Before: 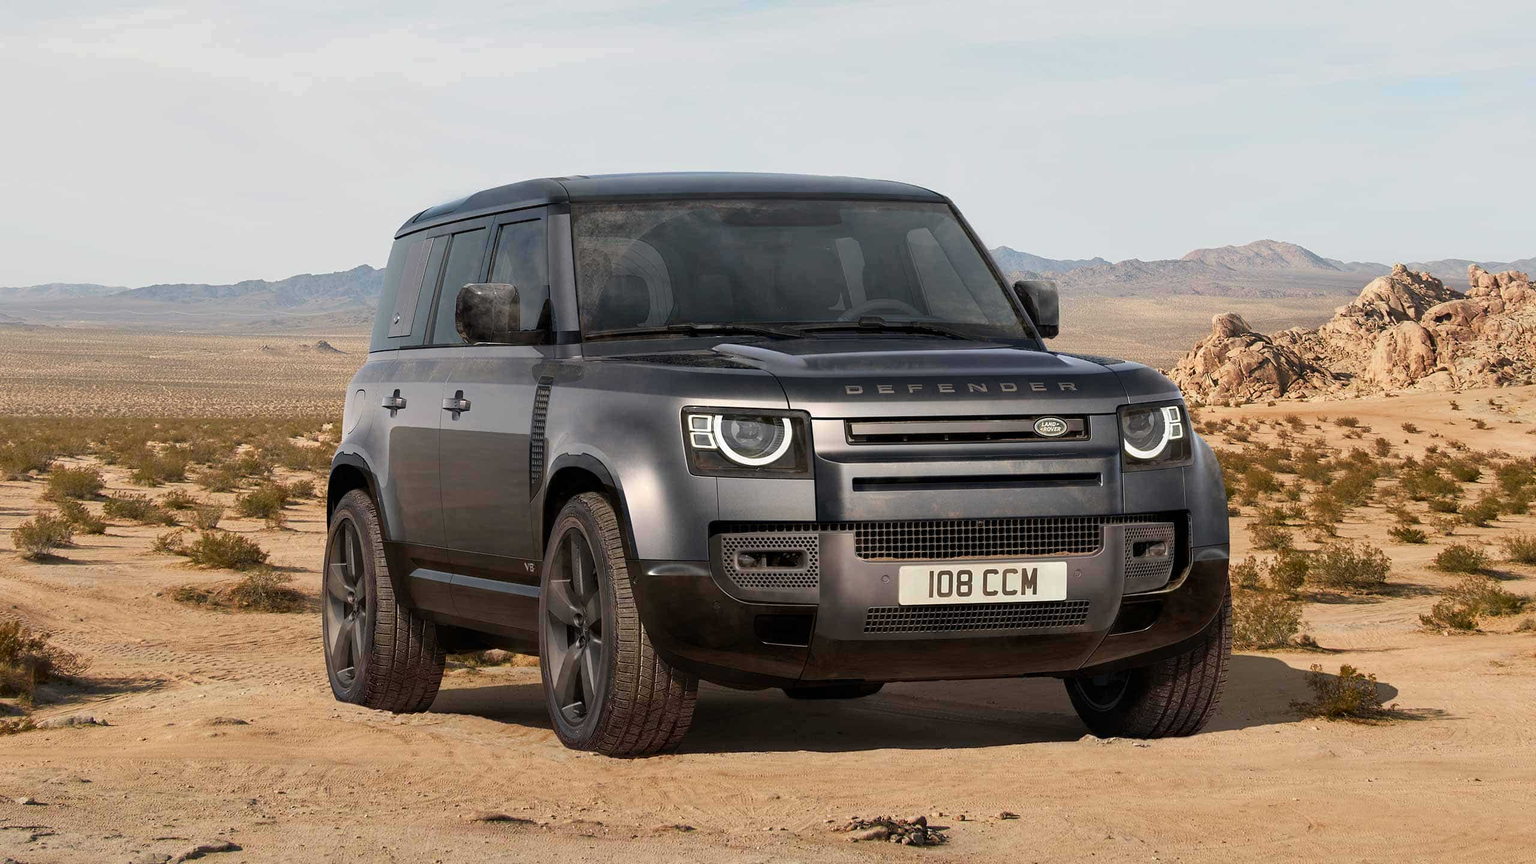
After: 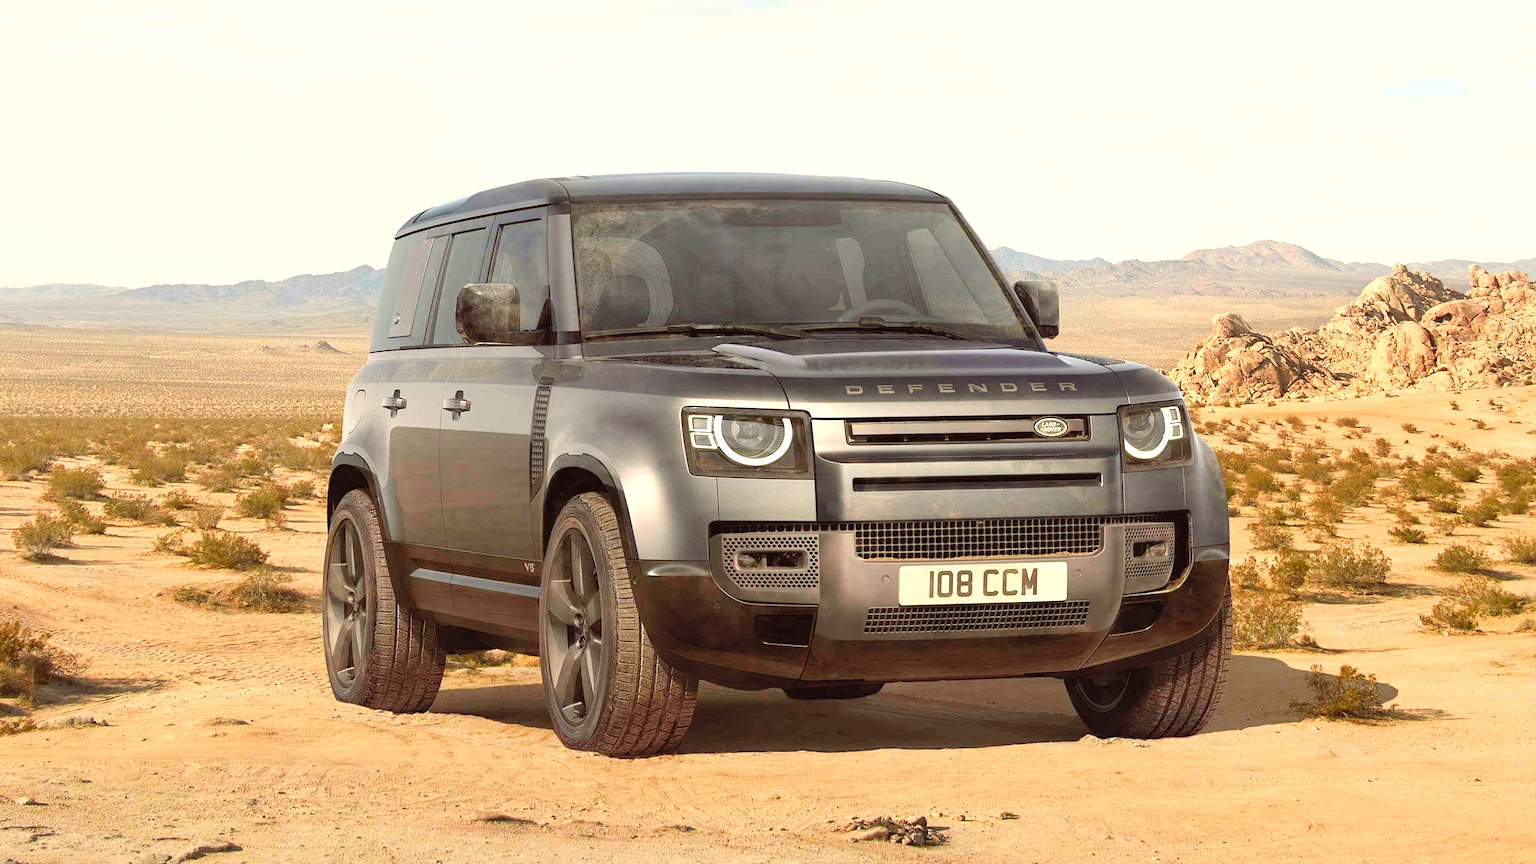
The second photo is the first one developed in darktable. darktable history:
color balance: lift [1.005, 1.002, 0.998, 0.998], gamma [1, 1.021, 1.02, 0.979], gain [0.923, 1.066, 1.056, 0.934]
levels: levels [0.036, 0.364, 0.827]
color zones: curves: ch0 [(0, 0.613) (0.01, 0.613) (0.245, 0.448) (0.498, 0.529) (0.642, 0.665) (0.879, 0.777) (0.99, 0.613)]; ch1 [(0, 0) (0.143, 0) (0.286, 0) (0.429, 0) (0.571, 0) (0.714, 0) (0.857, 0)], mix -93.41%
